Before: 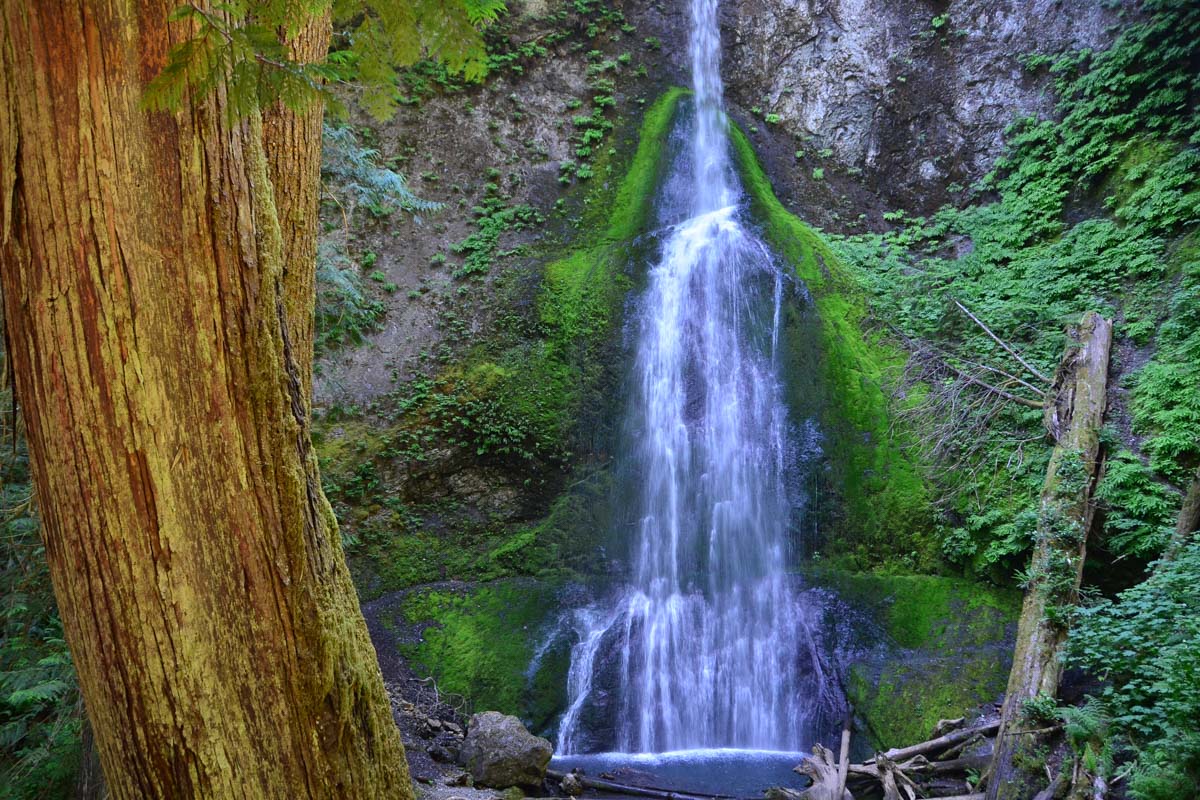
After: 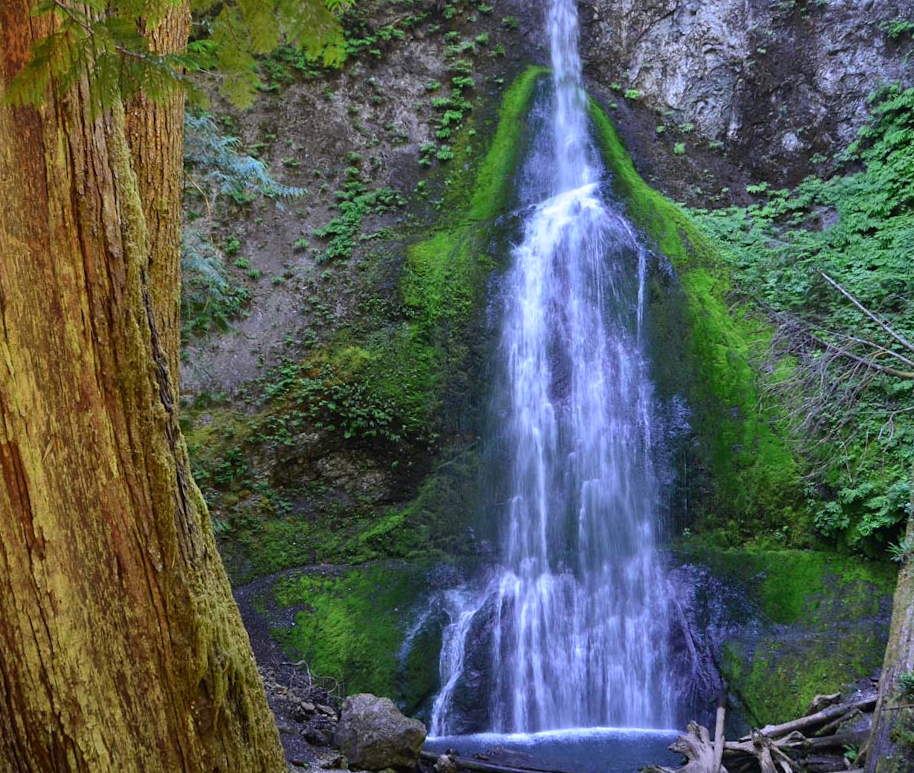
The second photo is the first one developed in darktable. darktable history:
rotate and perspective: rotation -1.32°, lens shift (horizontal) -0.031, crop left 0.015, crop right 0.985, crop top 0.047, crop bottom 0.982
white balance: red 1.009, blue 1.027
crop: left 9.88%, right 12.664%
levels: levels [0, 0.51, 1]
